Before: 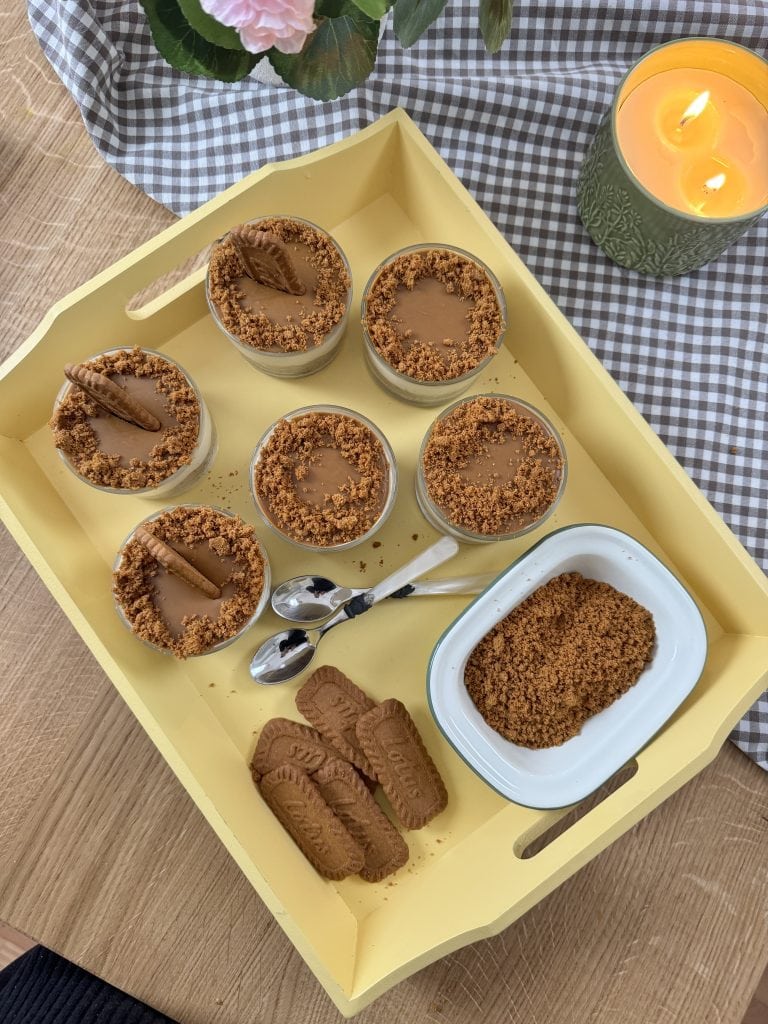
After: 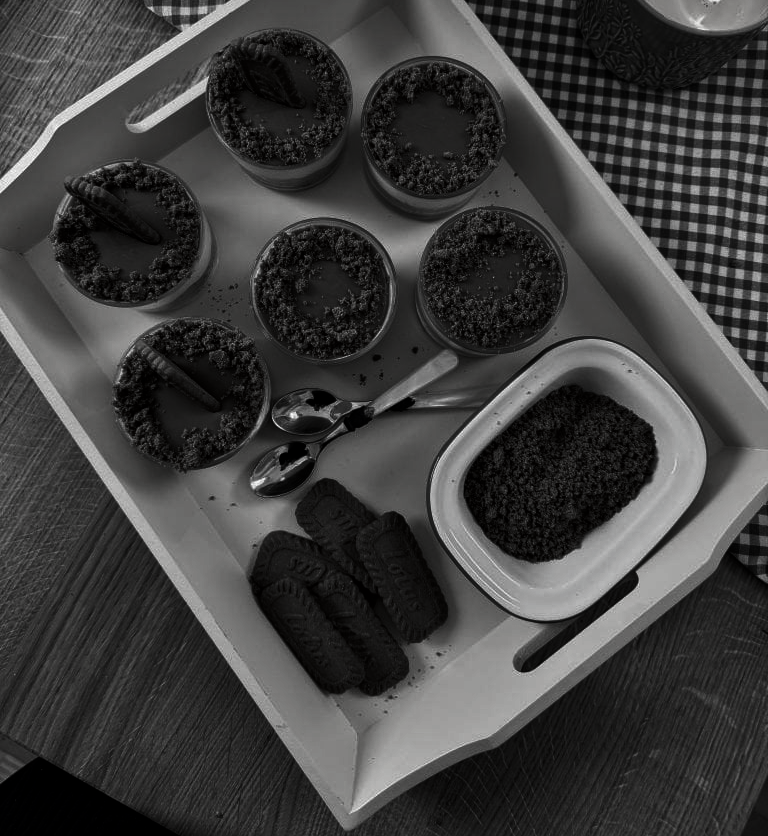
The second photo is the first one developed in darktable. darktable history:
contrast brightness saturation: contrast 0.024, brightness -0.99, saturation -0.983
crop and rotate: top 18.331%
